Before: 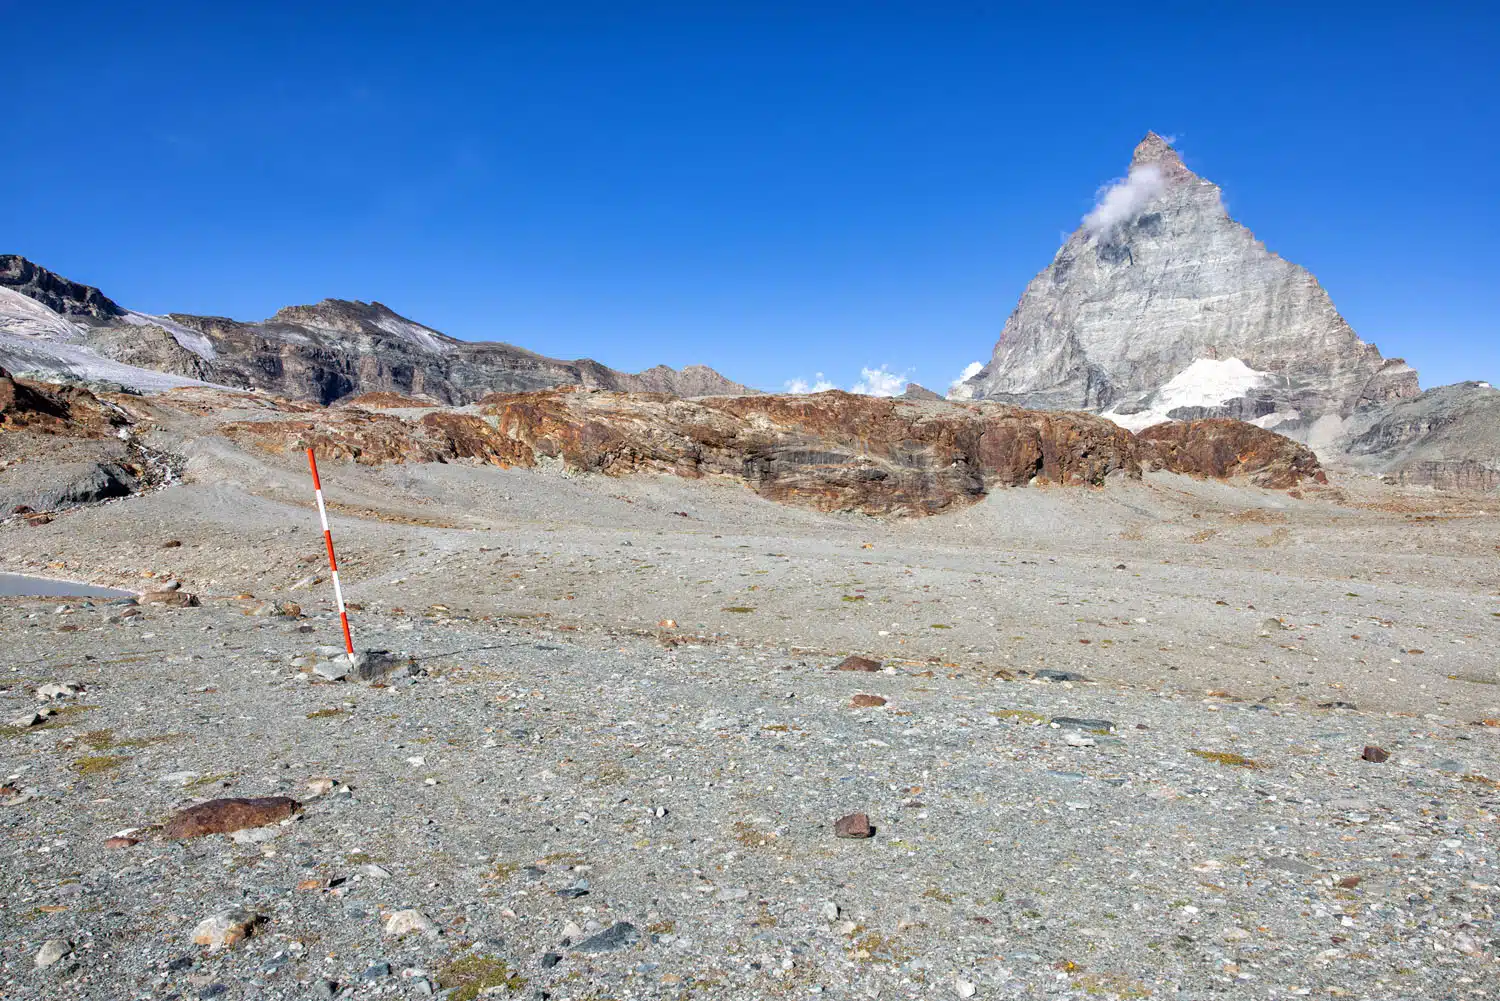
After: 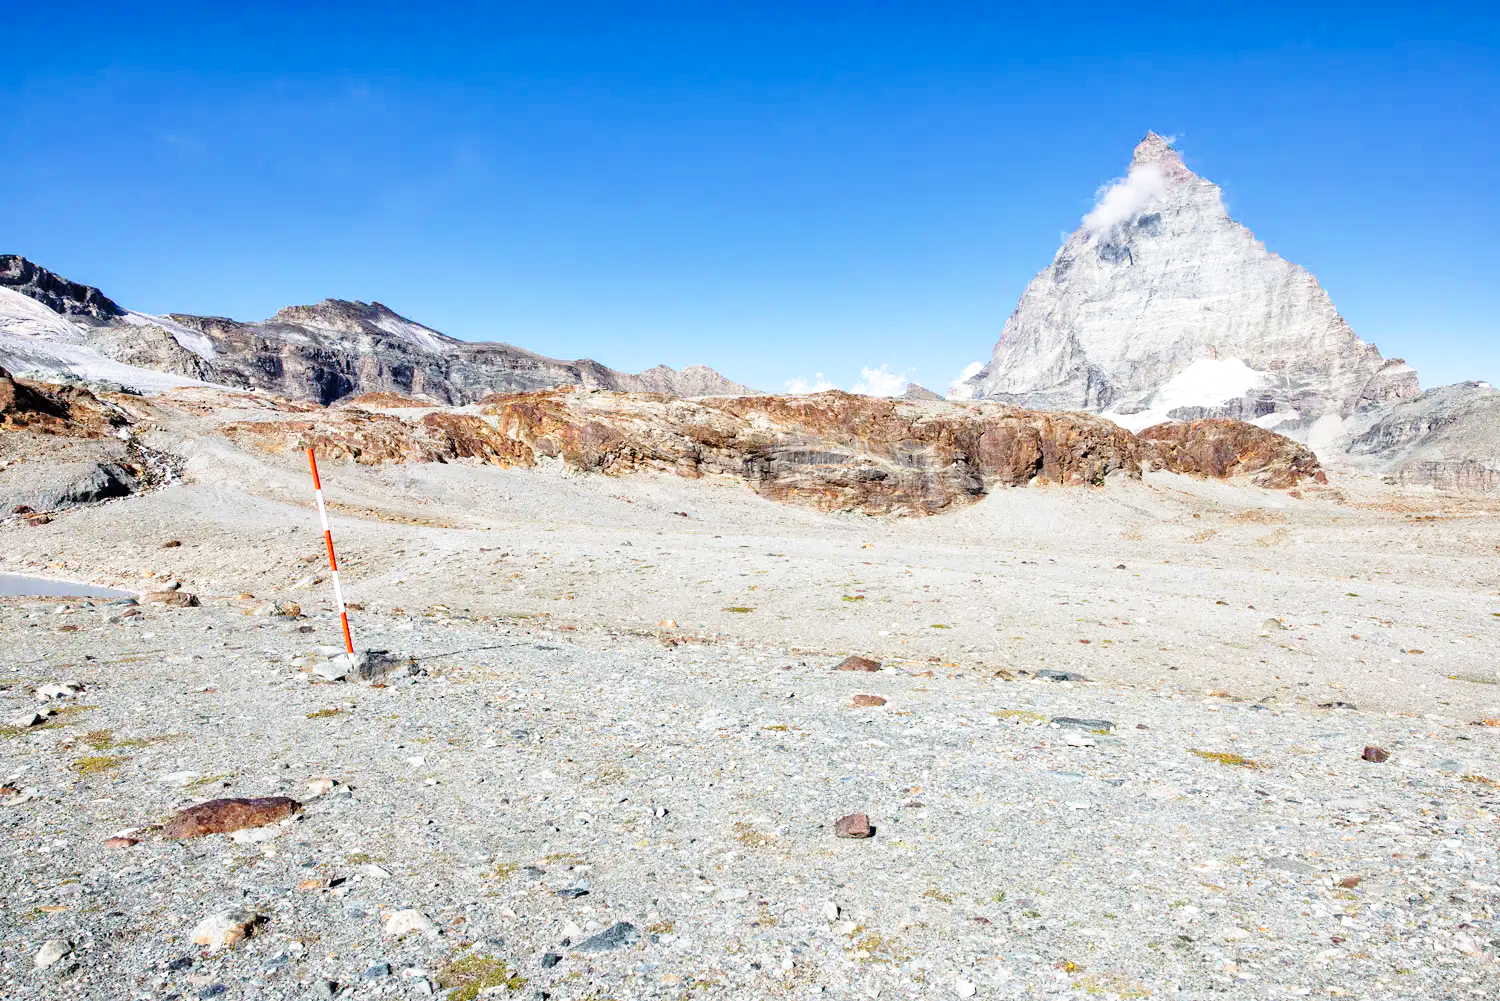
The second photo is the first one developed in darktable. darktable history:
base curve: curves: ch0 [(0, 0) (0.036, 0.037) (0.121, 0.228) (0.46, 0.76) (0.859, 0.983) (1, 1)], preserve colors none
contrast brightness saturation: saturation -0.065
